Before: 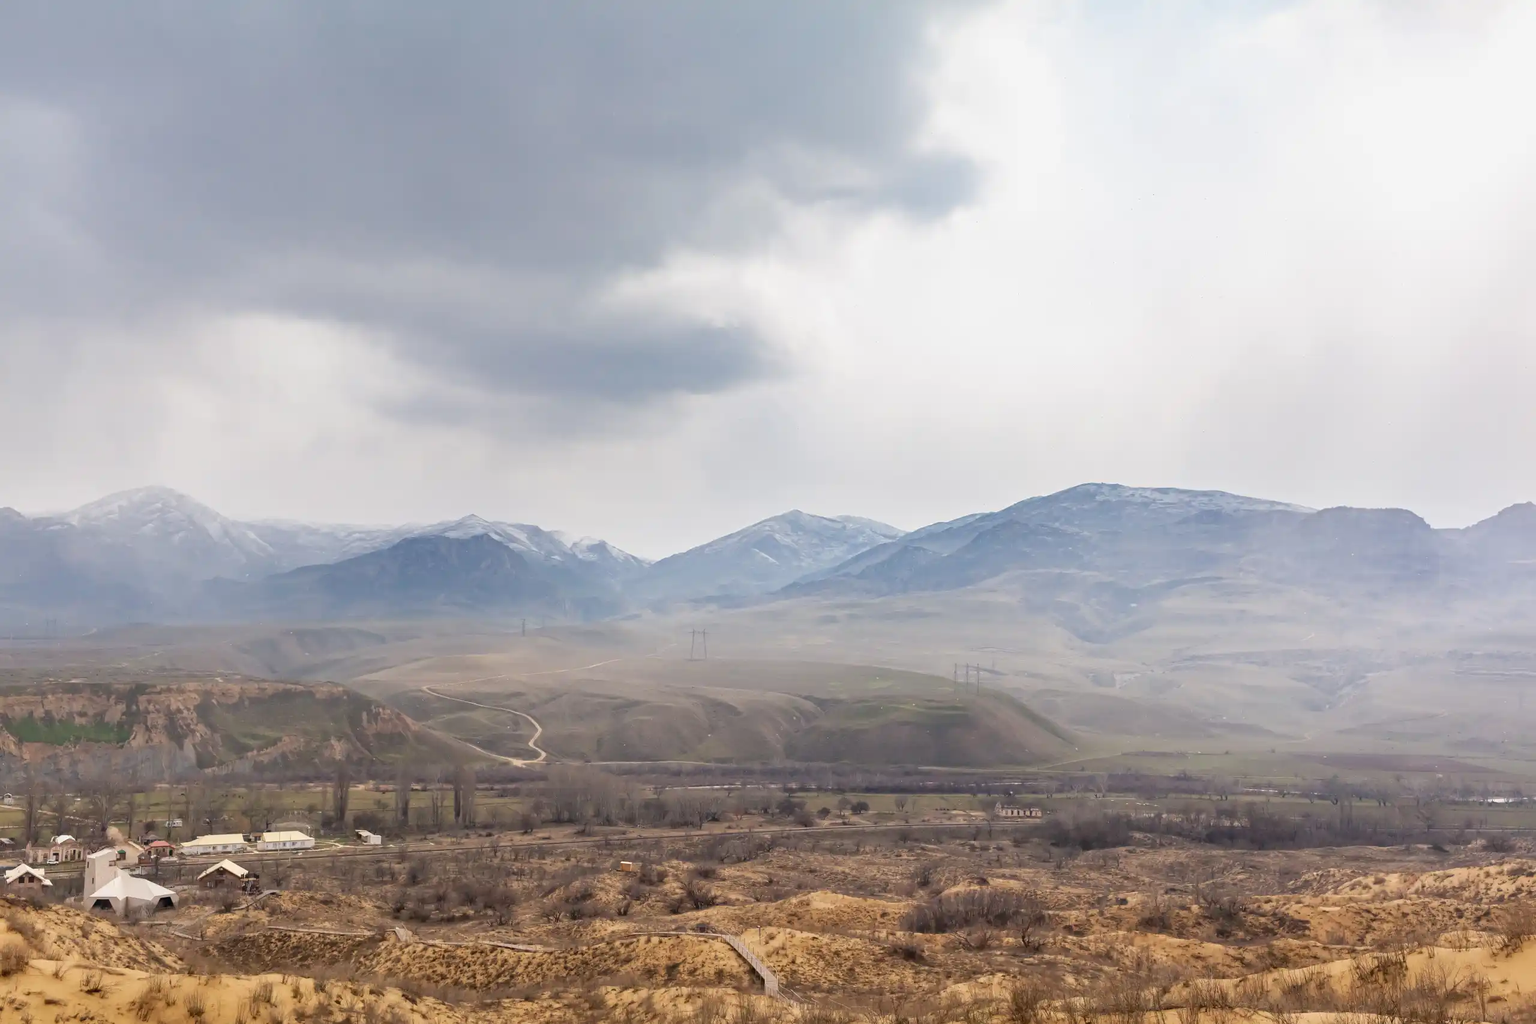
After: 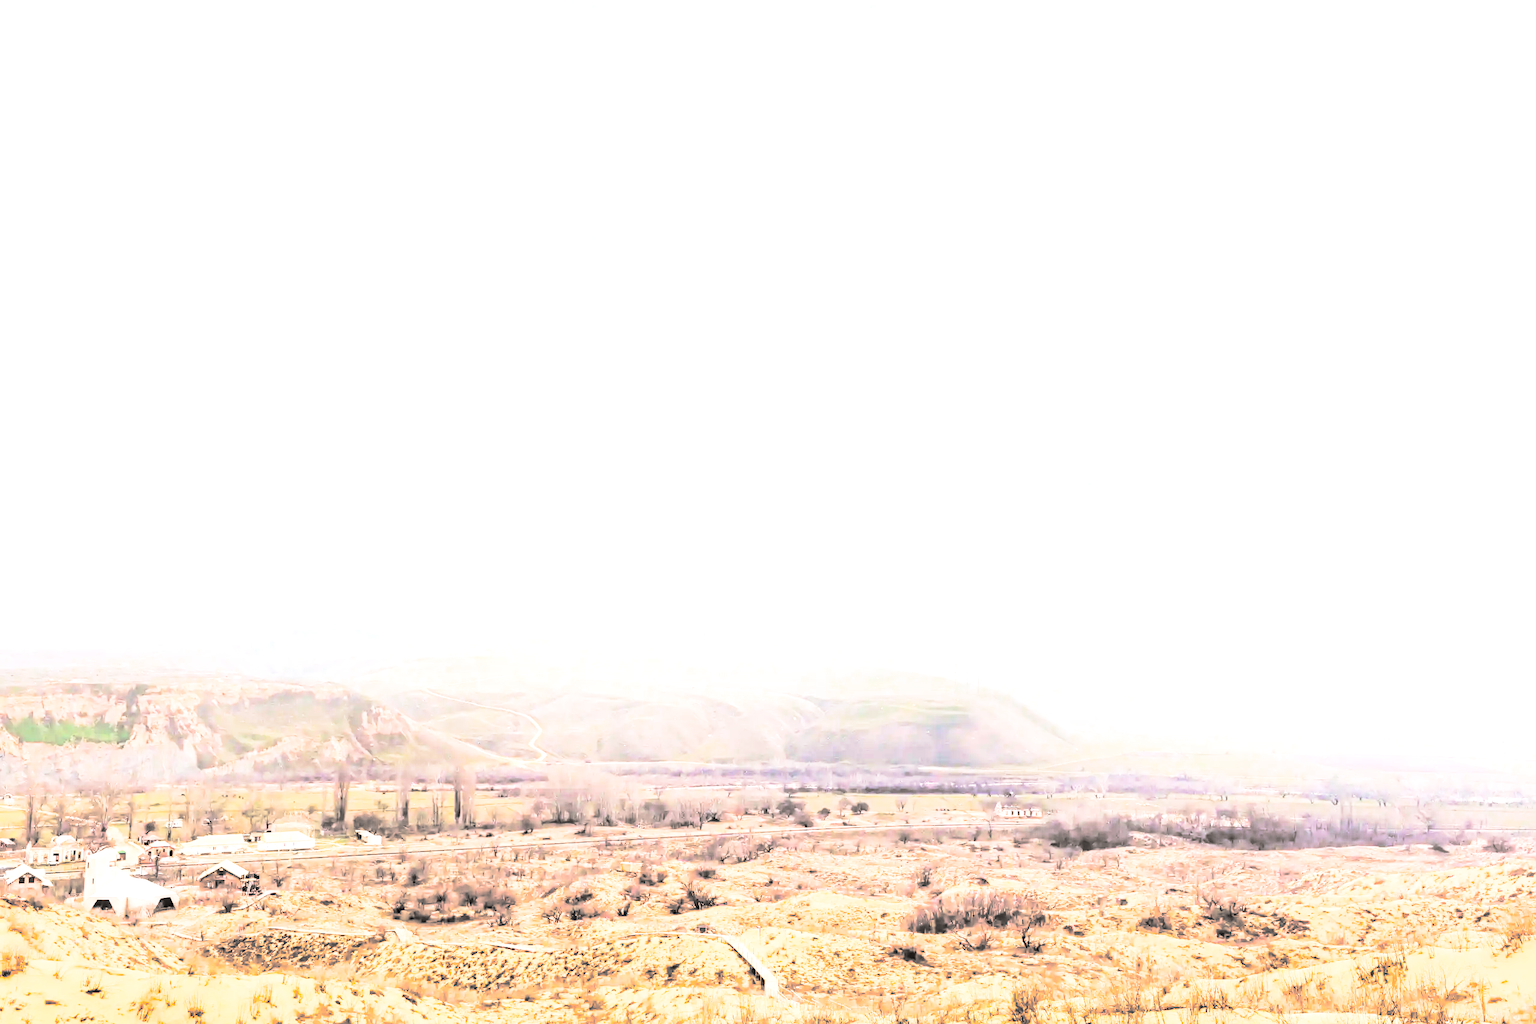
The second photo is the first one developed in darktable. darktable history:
local contrast: highlights 61%, detail 143%, midtone range 0.428
color contrast: green-magenta contrast 1.1, blue-yellow contrast 1.1, unbound 0
color balance rgb: perceptual saturation grading › global saturation 25%, perceptual saturation grading › highlights -50%, perceptual saturation grading › shadows 30%, perceptual brilliance grading › global brilliance 12%, global vibrance 20%
split-toning: shadows › hue 26°, shadows › saturation 0.09, highlights › hue 40°, highlights › saturation 0.18, balance -63, compress 0%
contrast brightness saturation: contrast 0.1, brightness 0.03, saturation 0.09
exposure: black level correction 0, exposure 0.95 EV, compensate exposure bias true, compensate highlight preservation false
rgb curve: curves: ch0 [(0, 0) (0.21, 0.15) (0.24, 0.21) (0.5, 0.75) (0.75, 0.96) (0.89, 0.99) (1, 1)]; ch1 [(0, 0.02) (0.21, 0.13) (0.25, 0.2) (0.5, 0.67) (0.75, 0.9) (0.89, 0.97) (1, 1)]; ch2 [(0, 0.02) (0.21, 0.13) (0.25, 0.2) (0.5, 0.67) (0.75, 0.9) (0.89, 0.97) (1, 1)], compensate middle gray true
